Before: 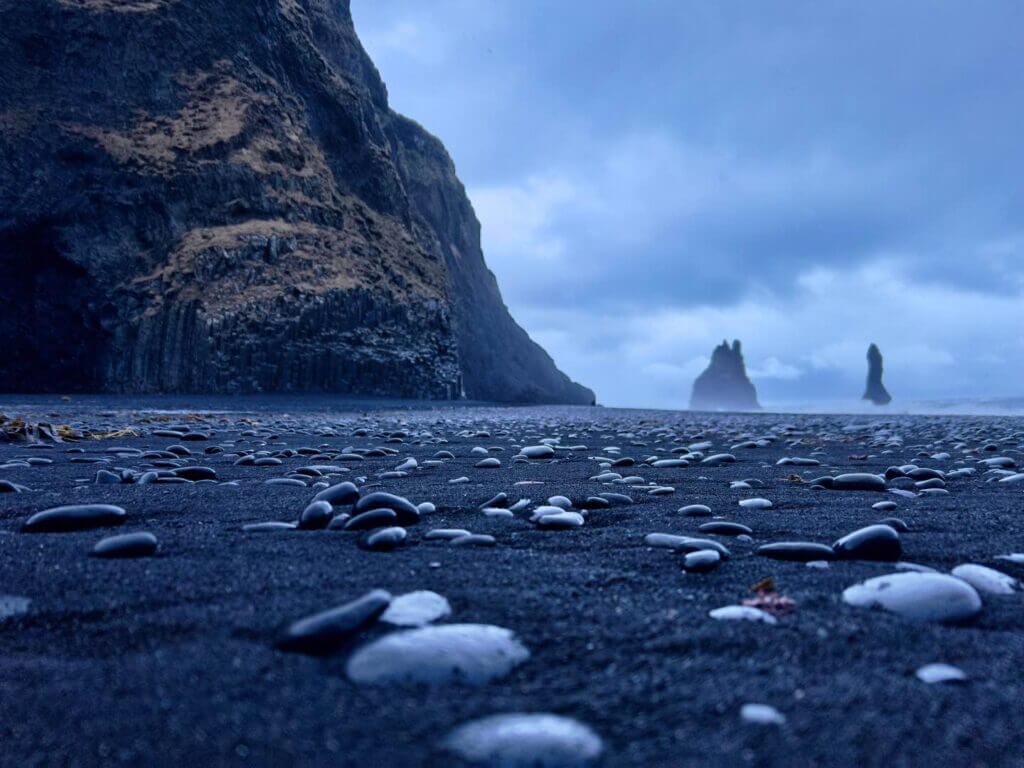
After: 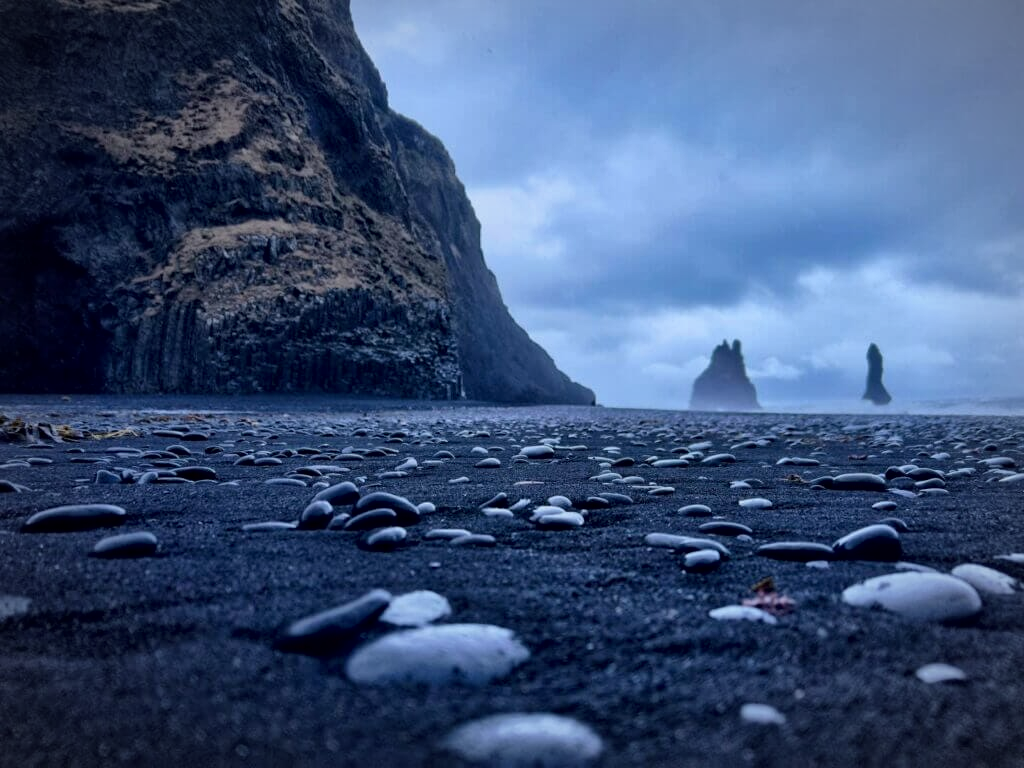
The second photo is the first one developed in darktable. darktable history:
local contrast: mode bilateral grid, contrast 20, coarseness 50, detail 140%, midtone range 0.2
exposure: exposure -0.177 EV, compensate highlight preservation false
vignetting: fall-off radius 70%, automatic ratio true
